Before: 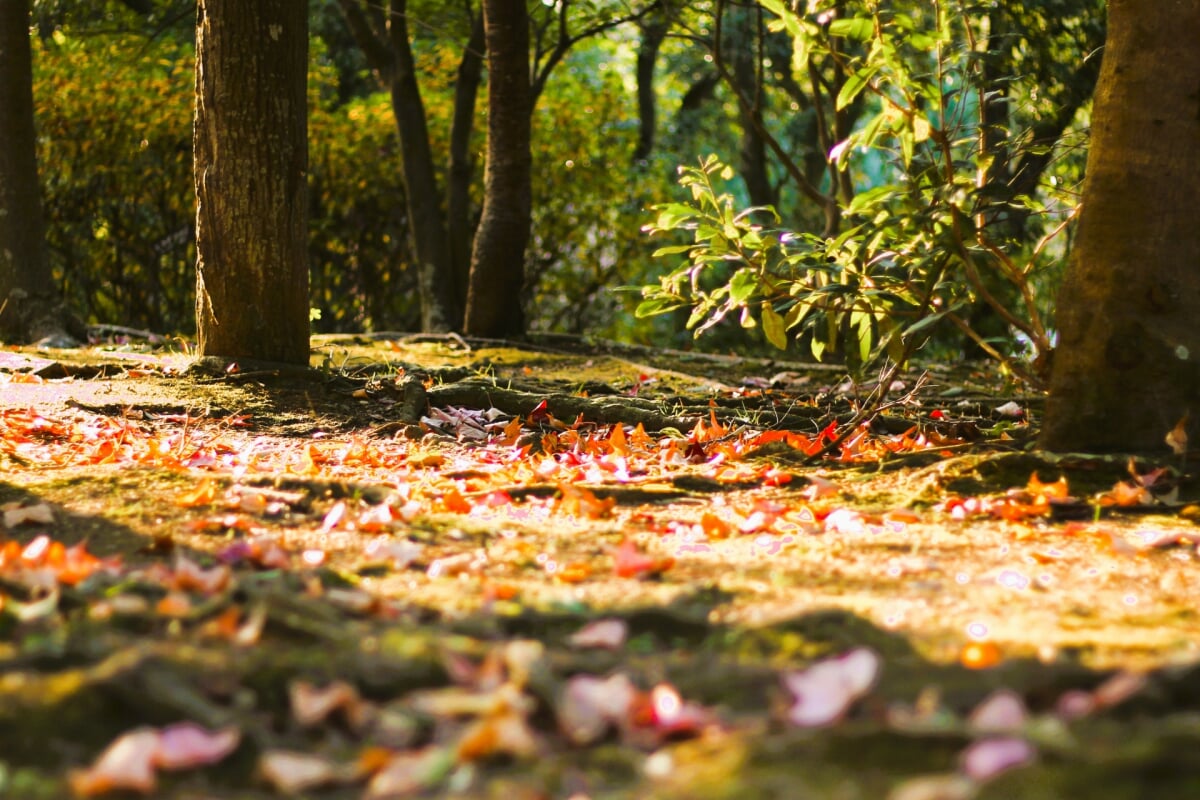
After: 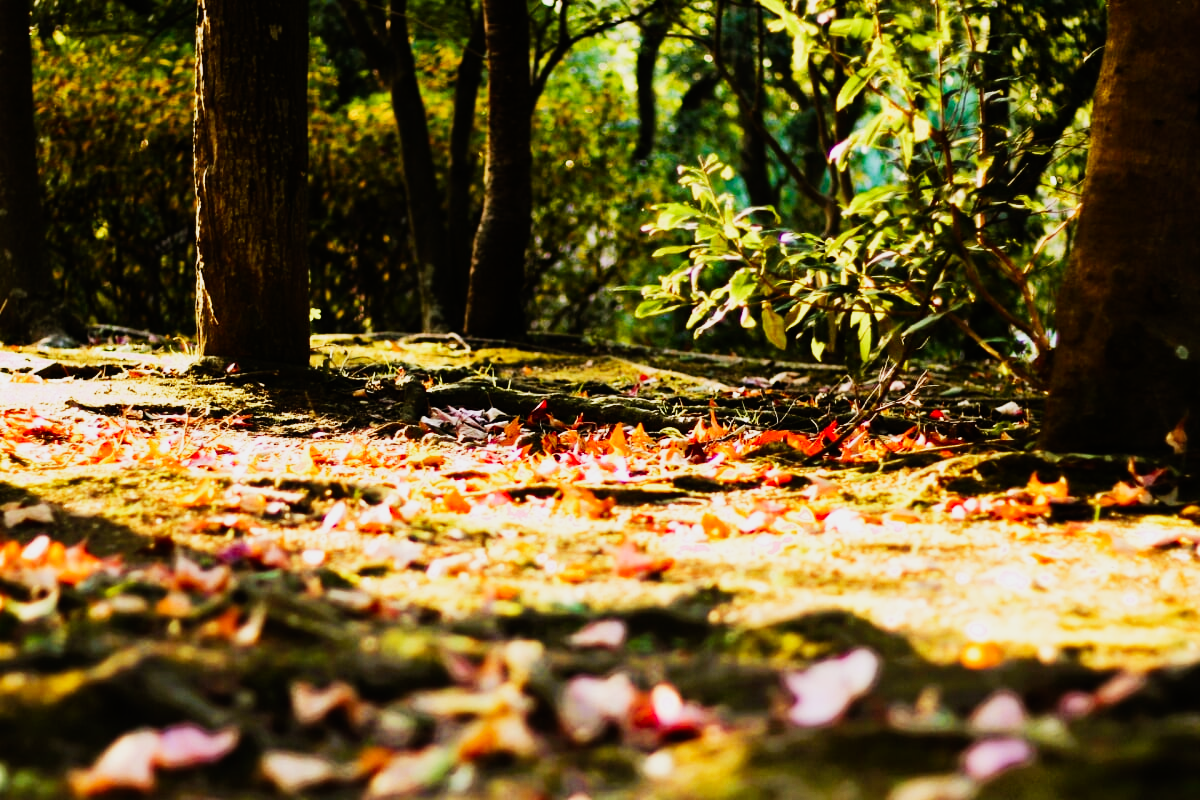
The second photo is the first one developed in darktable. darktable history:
contrast brightness saturation: contrast 0.15, brightness 0.05
sigmoid: contrast 2, skew -0.2, preserve hue 0%, red attenuation 0.1, red rotation 0.035, green attenuation 0.1, green rotation -0.017, blue attenuation 0.15, blue rotation -0.052, base primaries Rec2020
